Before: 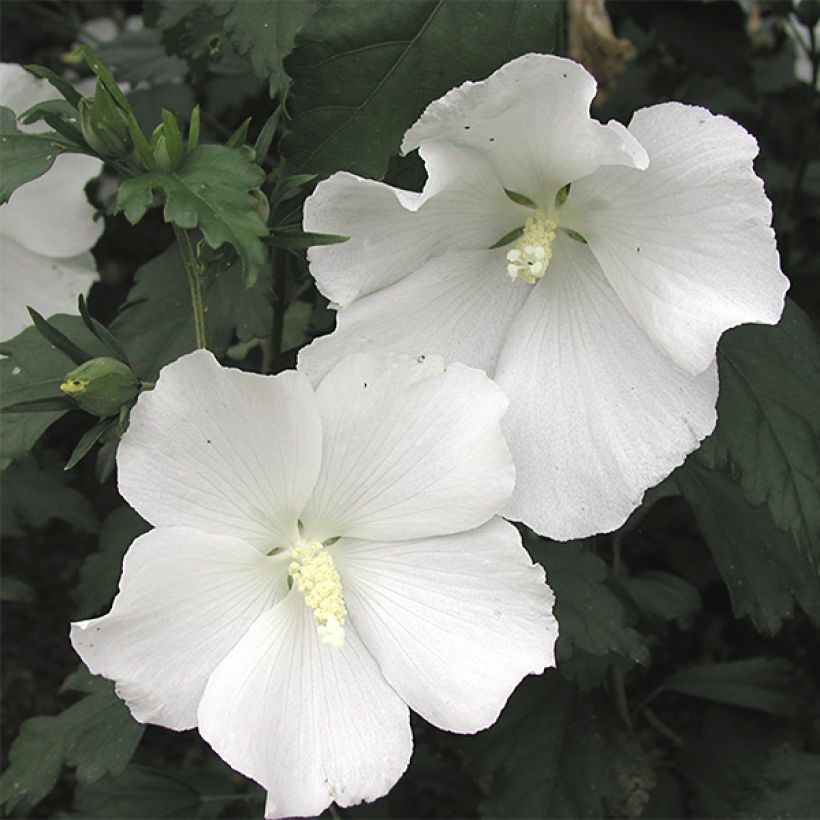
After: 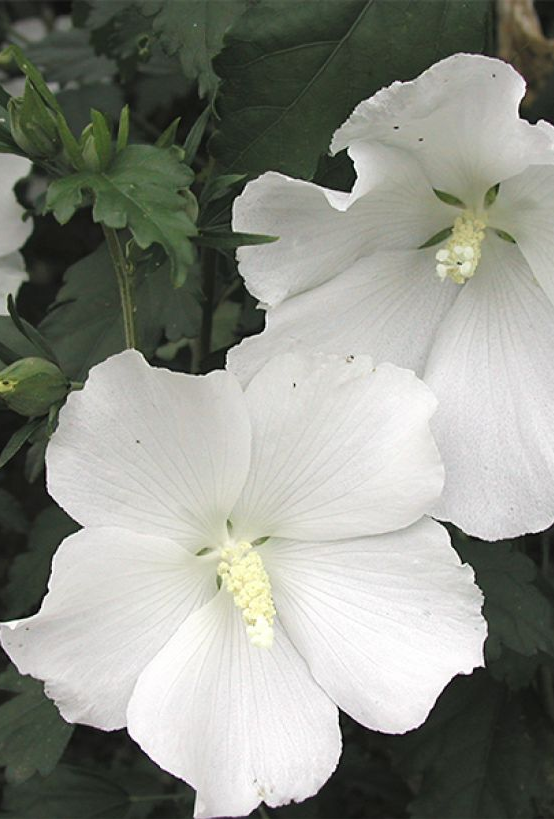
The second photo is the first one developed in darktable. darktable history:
crop and rotate: left 8.736%, right 23.619%
